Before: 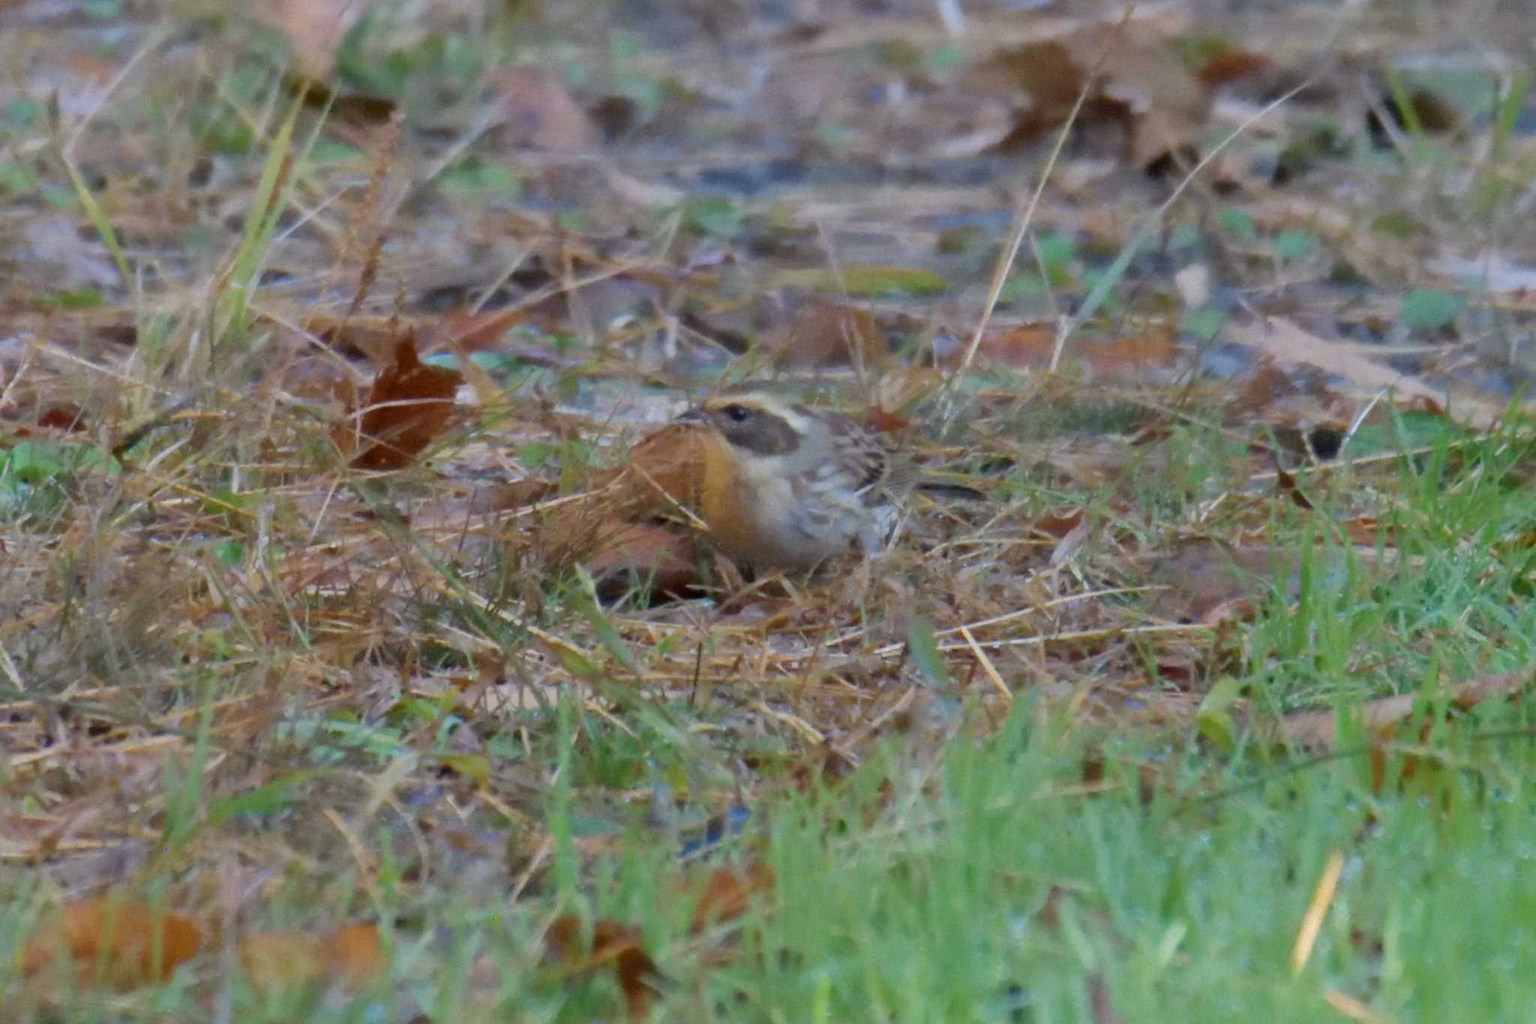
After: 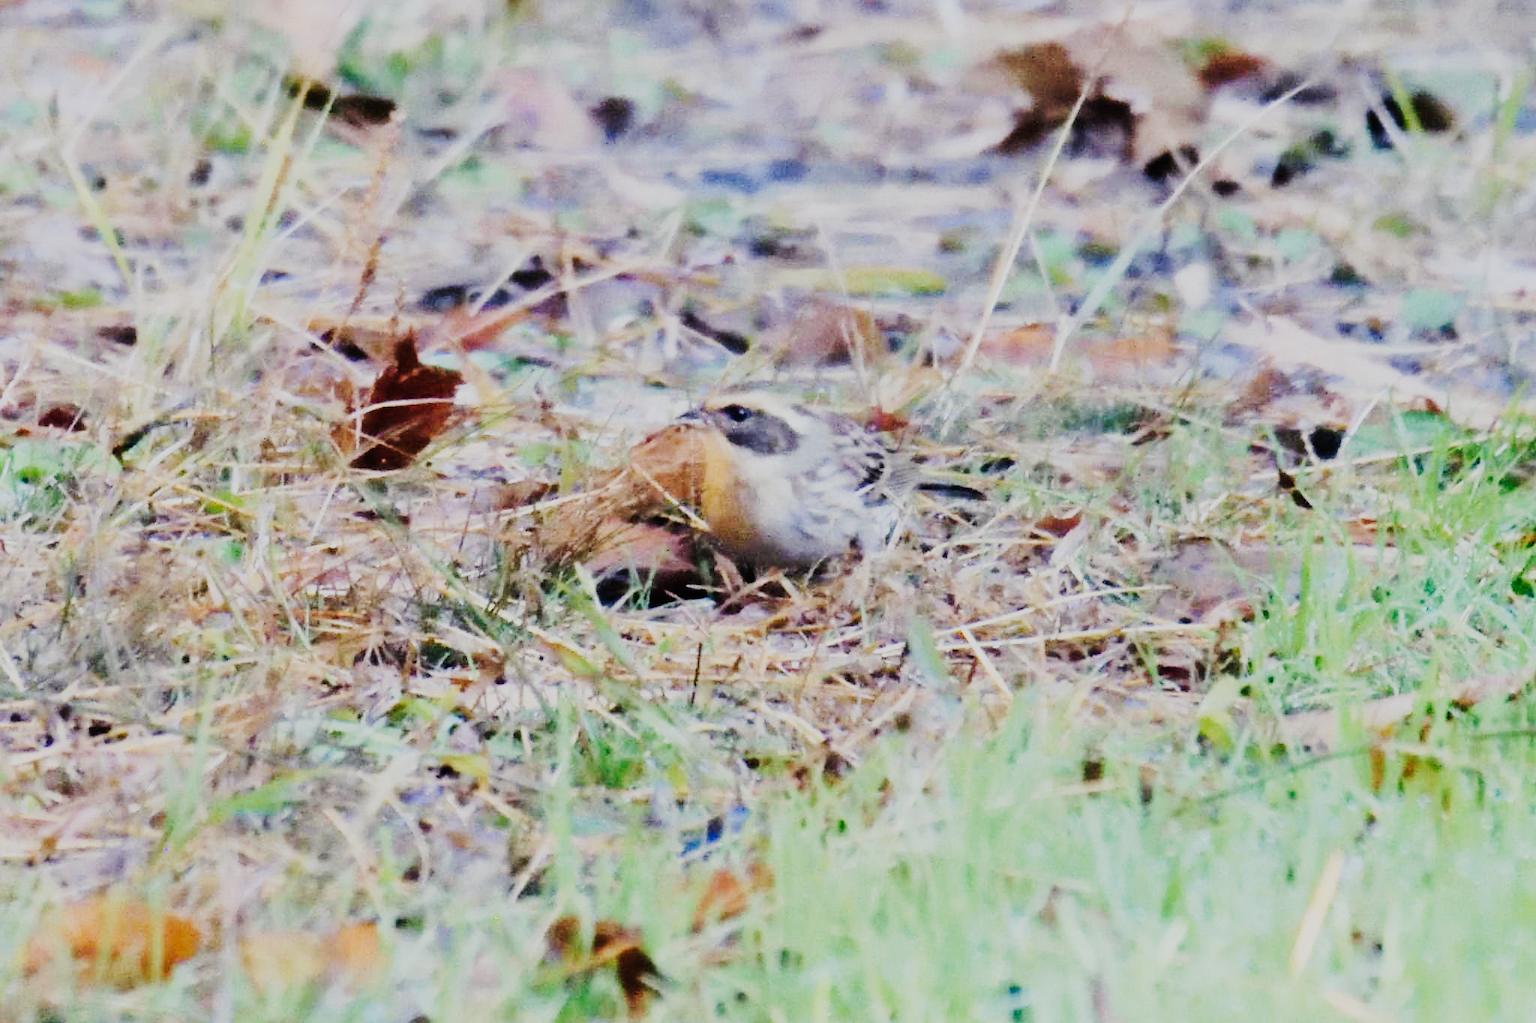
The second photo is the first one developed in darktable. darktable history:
tone curve: curves: ch0 [(0, 0) (0.003, 0.001) (0.011, 0.005) (0.025, 0.009) (0.044, 0.014) (0.069, 0.019) (0.1, 0.028) (0.136, 0.039) (0.177, 0.073) (0.224, 0.134) (0.277, 0.218) (0.335, 0.343) (0.399, 0.488) (0.468, 0.608) (0.543, 0.699) (0.623, 0.773) (0.709, 0.819) (0.801, 0.852) (0.898, 0.874) (1, 1)], preserve colors none
color balance rgb: shadows lift › luminance -21.963%, shadows lift › chroma 6.617%, shadows lift › hue 269.15°, global offset › luminance 0.466%, perceptual saturation grading › global saturation -27.182%, perceptual brilliance grading › global brilliance 18.594%
sharpen: radius 1.446, amount 0.395, threshold 1.298
filmic rgb: black relative exposure -7.17 EV, white relative exposure 5.35 EV, hardness 3.03
